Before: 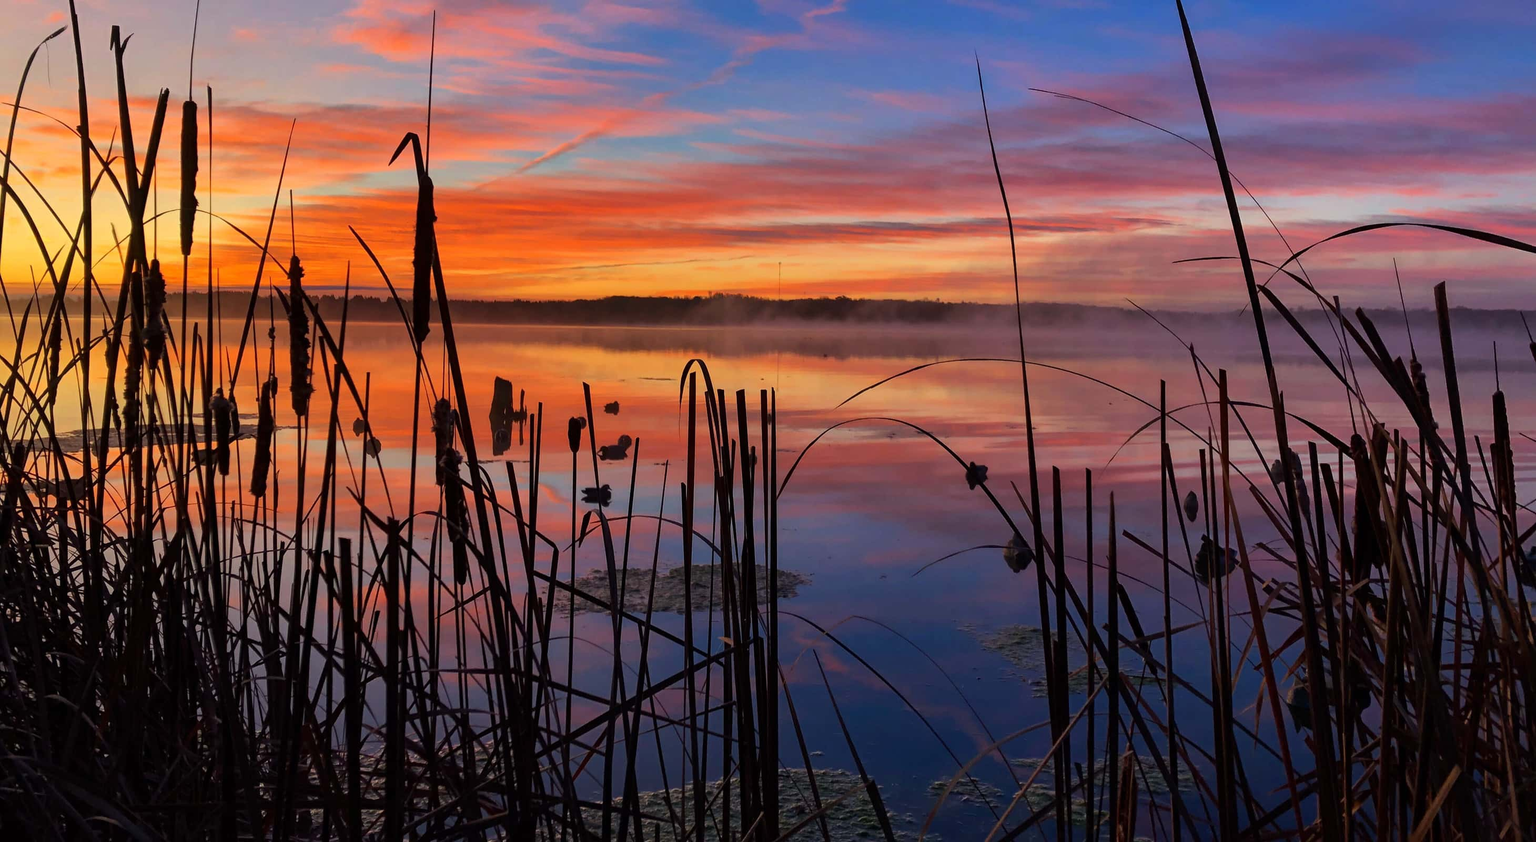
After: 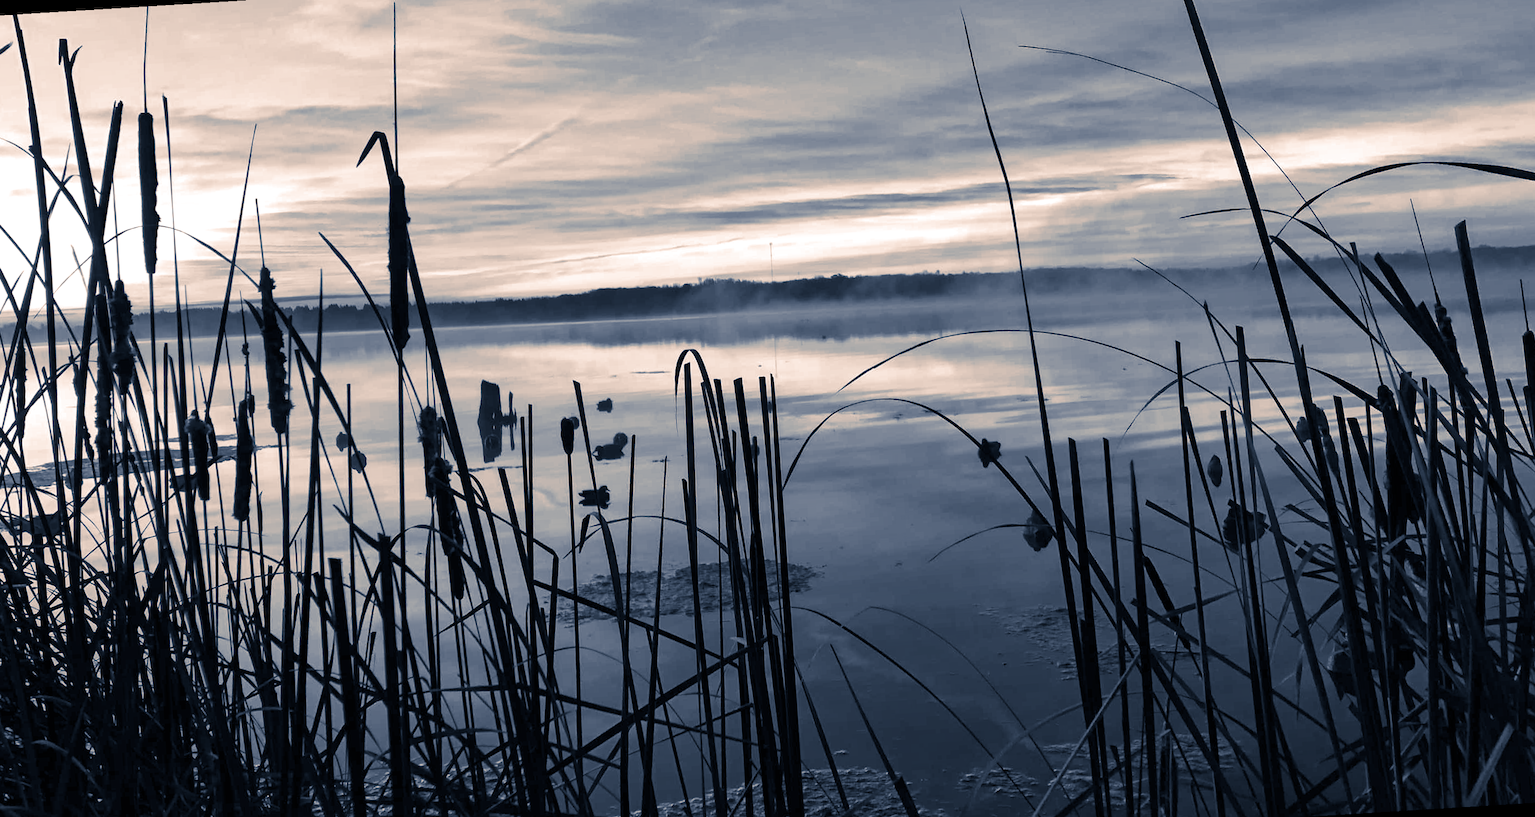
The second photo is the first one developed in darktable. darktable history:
split-toning: shadows › hue 226.8°, shadows › saturation 0.56, highlights › hue 28.8°, balance -40, compress 0%
rotate and perspective: rotation -3.52°, crop left 0.036, crop right 0.964, crop top 0.081, crop bottom 0.919
monochrome: a 32, b 64, size 2.3
exposure: exposure 1 EV, compensate highlight preservation false
